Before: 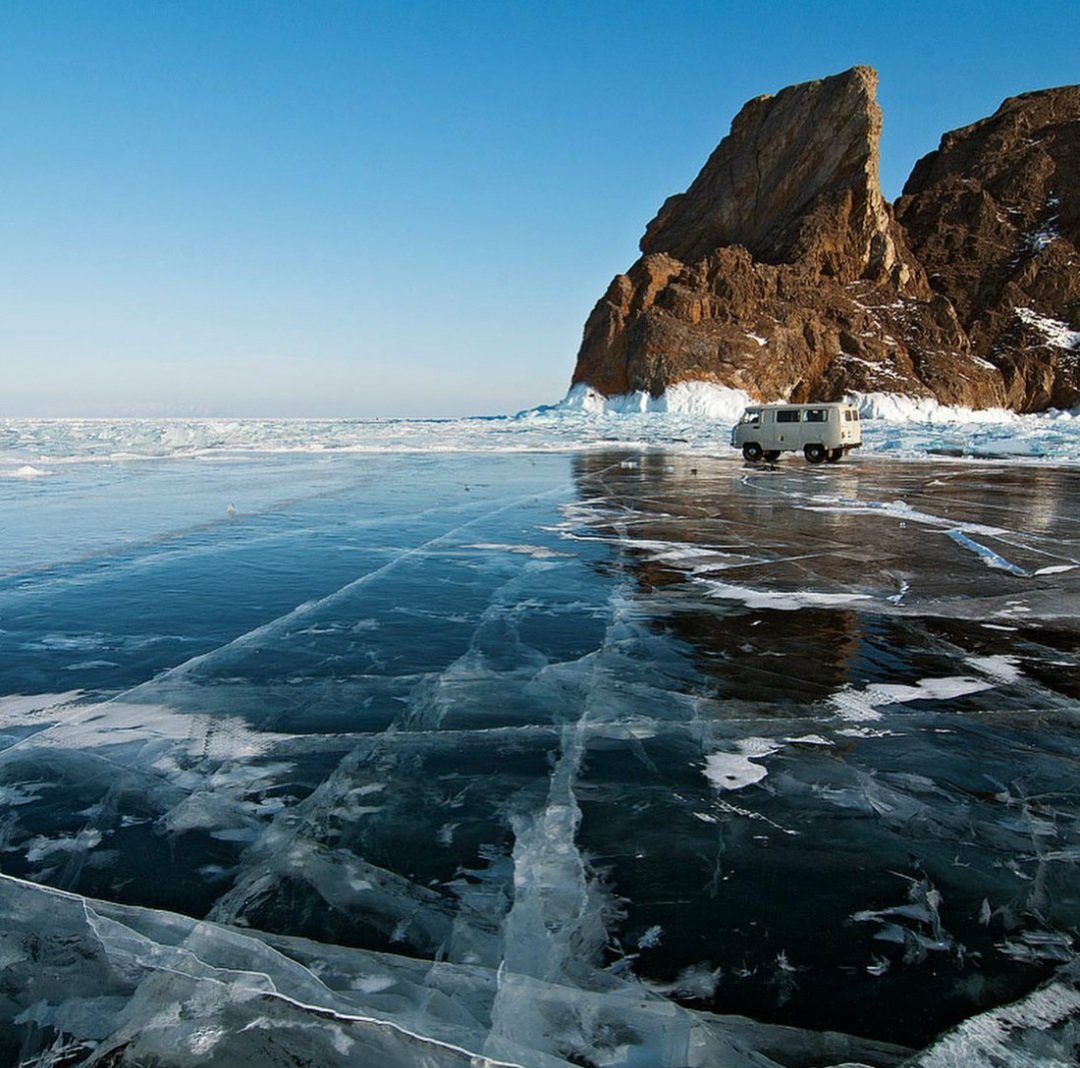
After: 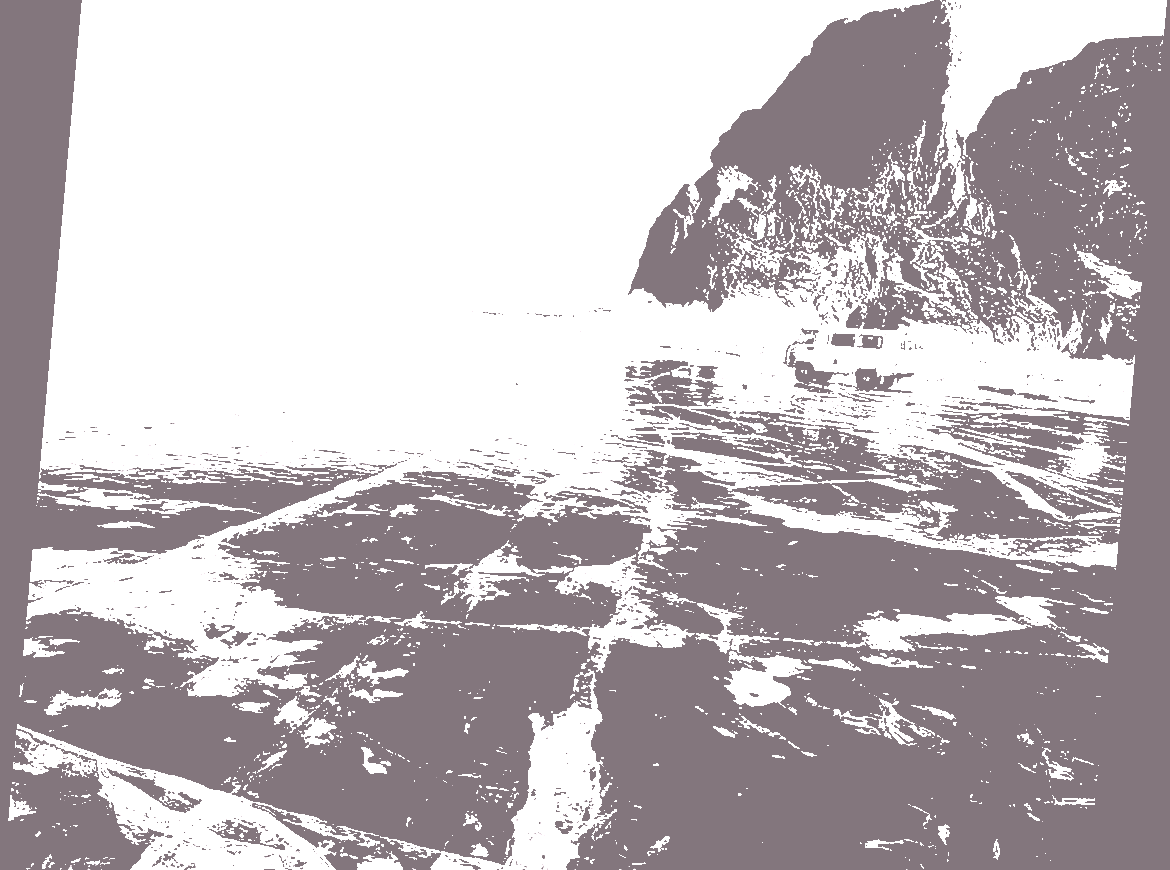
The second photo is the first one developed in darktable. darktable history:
exposure: black level correction 0.1, exposure 3 EV, compensate highlight preservation false
rotate and perspective: rotation 5.12°, automatic cropping off
sharpen: on, module defaults
crop and rotate: top 12.5%, bottom 12.5%
white balance: red 1.05, blue 1.072
contrast brightness saturation: contrast 0.57, brightness 0.57, saturation -0.34
colorize: hue 25.2°, saturation 83%, source mix 82%, lightness 79%, version 1
